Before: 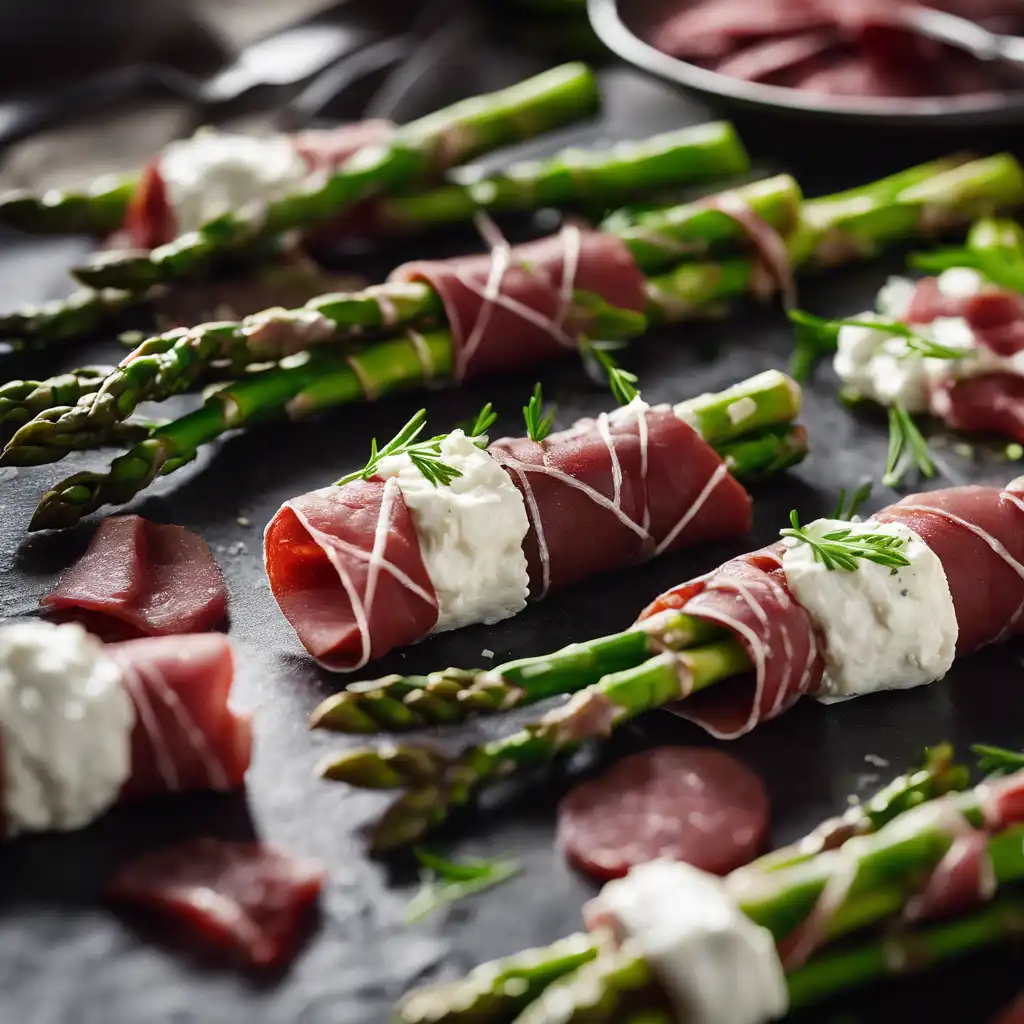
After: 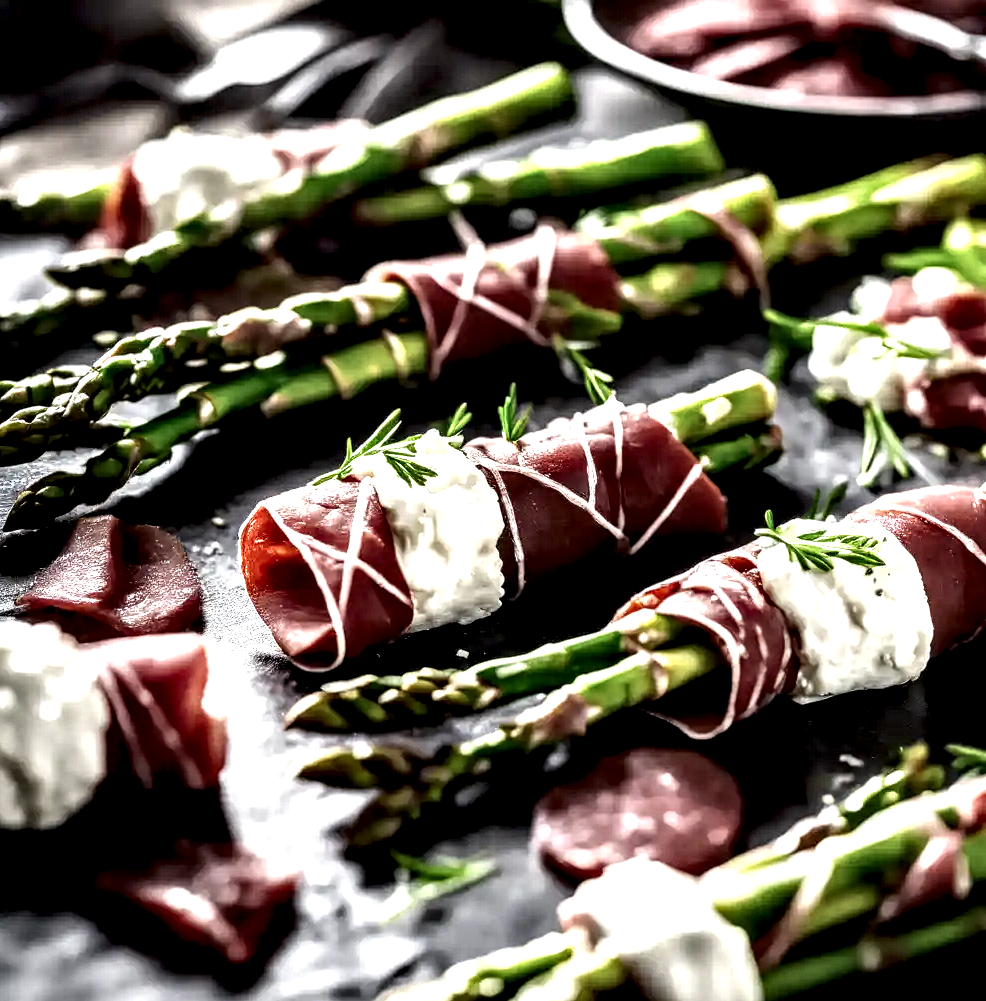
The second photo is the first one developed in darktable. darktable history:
local contrast: highlights 115%, shadows 42%, detail 293%
crop and rotate: left 2.536%, right 1.107%, bottom 2.246%
